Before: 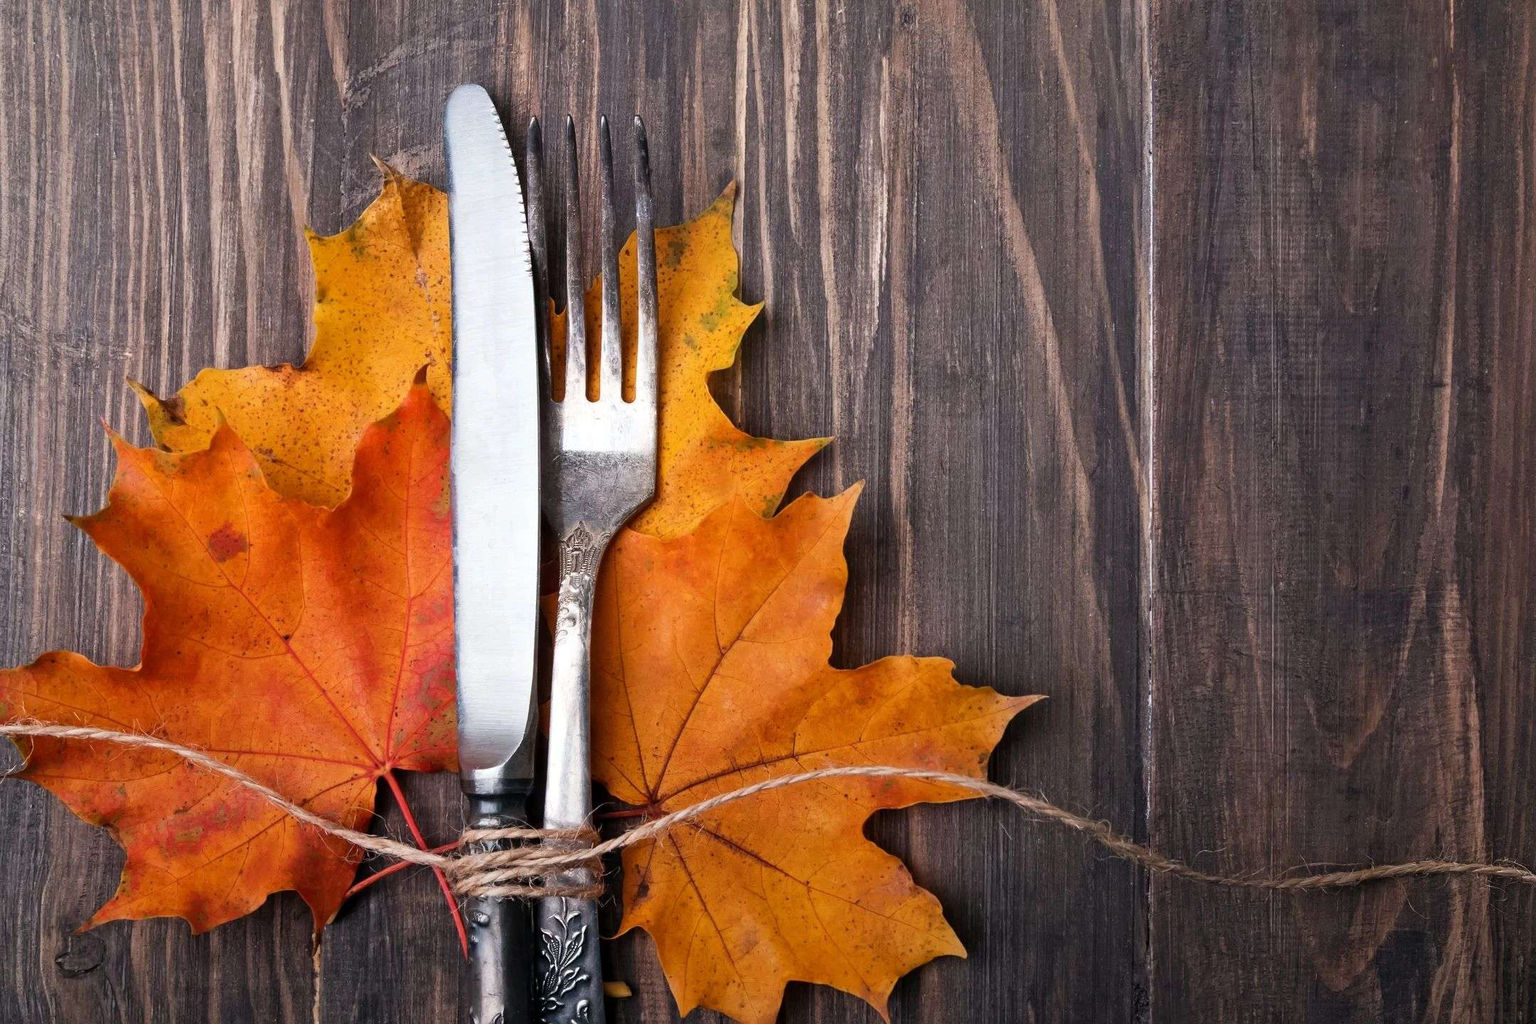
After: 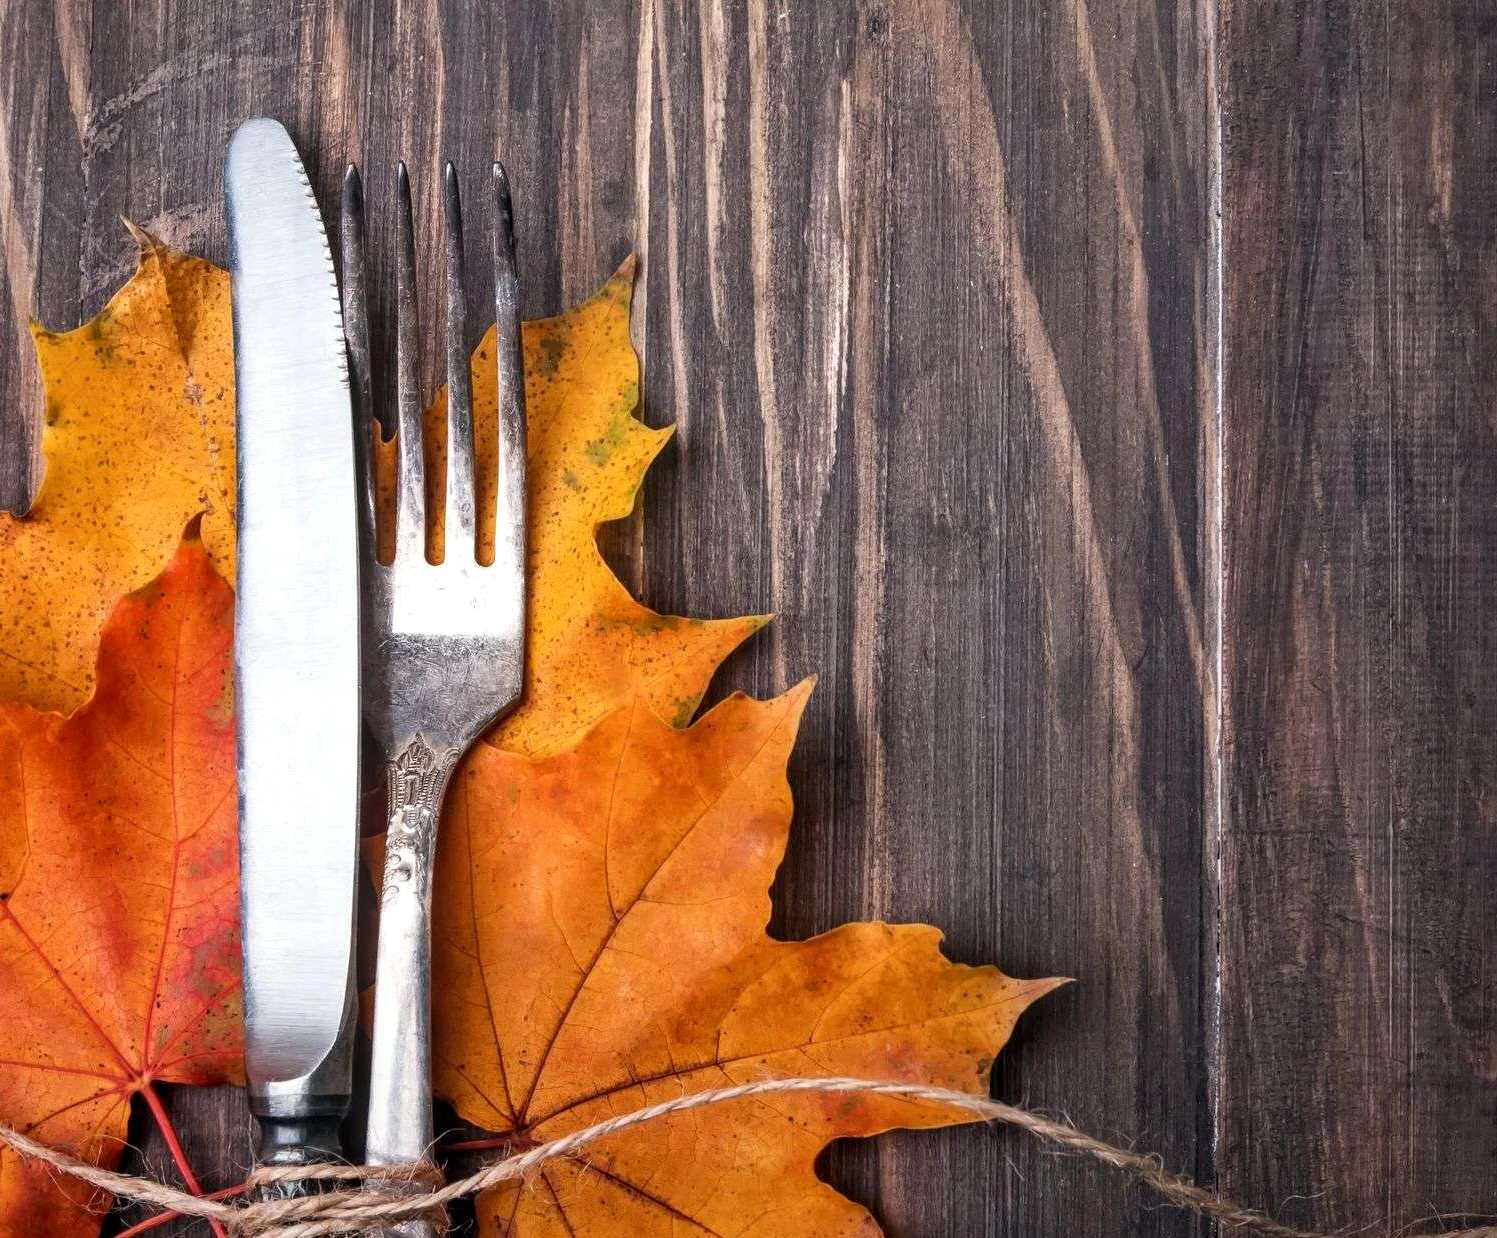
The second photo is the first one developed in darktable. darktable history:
crop: left 18.479%, right 12.2%, bottom 13.971%
local contrast: on, module defaults
exposure: exposure 0.081 EV, compensate highlight preservation false
